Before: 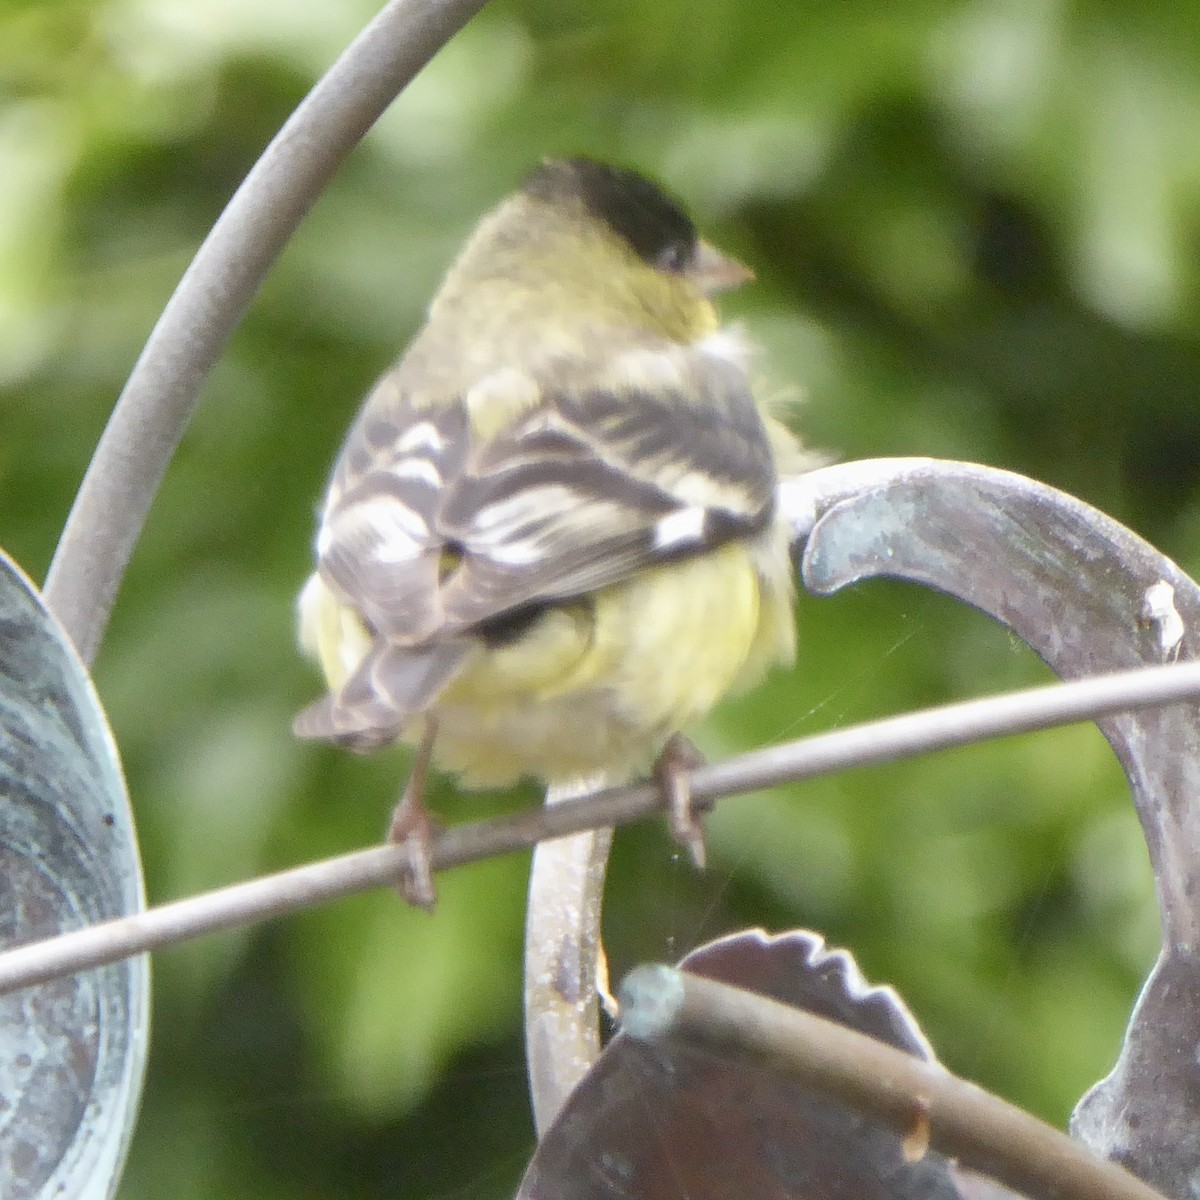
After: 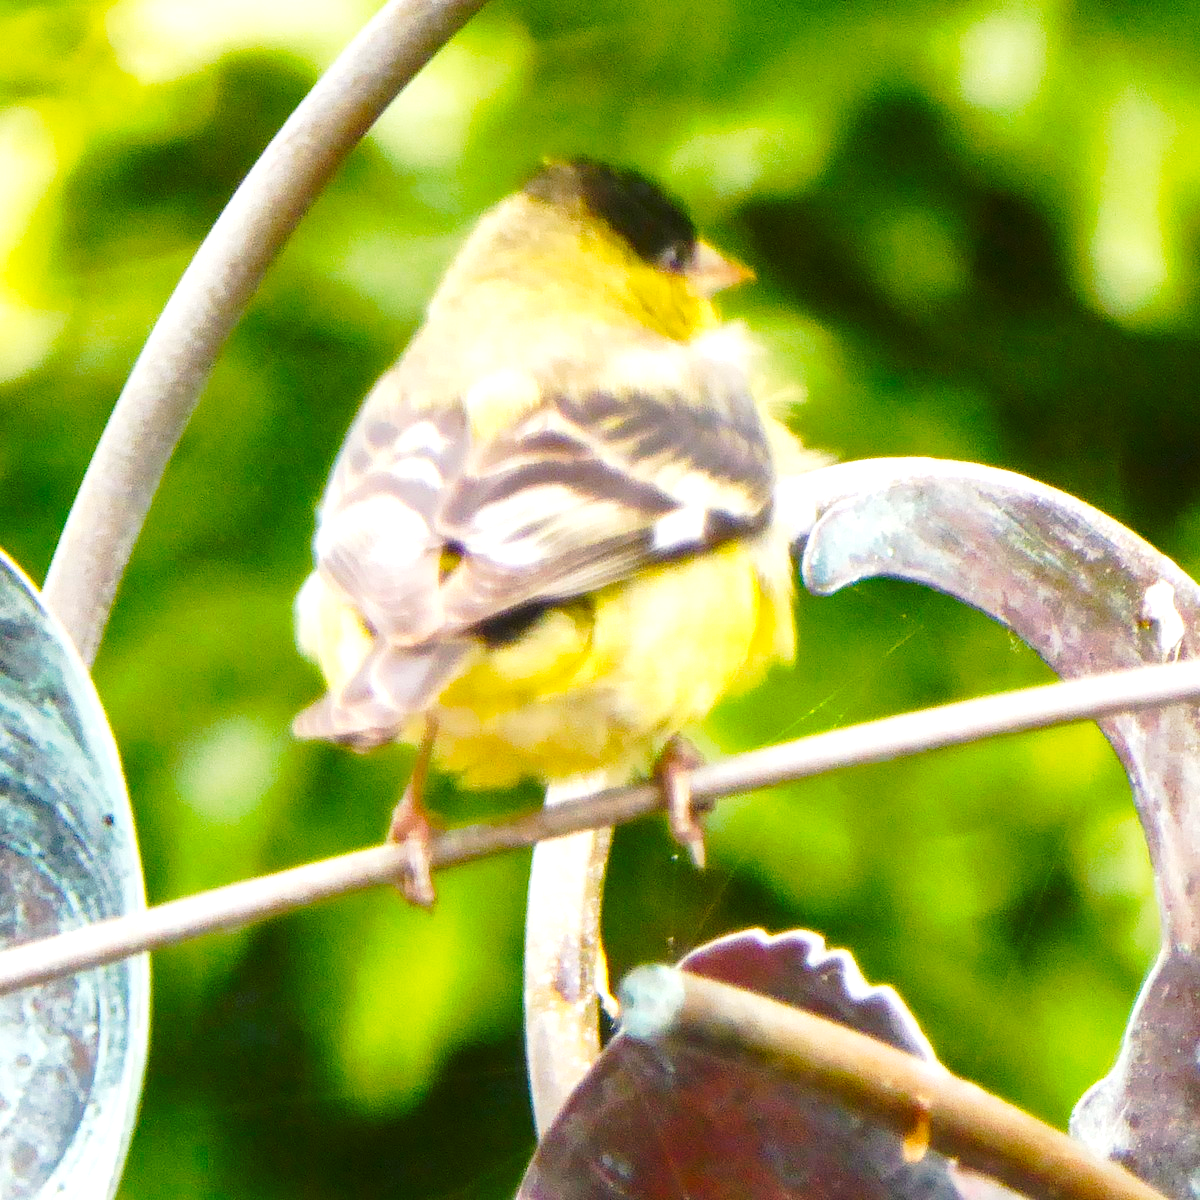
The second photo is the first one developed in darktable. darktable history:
tone curve: curves: ch0 [(0, 0) (0.234, 0.191) (0.48, 0.534) (0.608, 0.667) (0.725, 0.809) (0.864, 0.922) (1, 1)]; ch1 [(0, 0) (0.453, 0.43) (0.5, 0.5) (0.615, 0.649) (1, 1)]; ch2 [(0, 0) (0.5, 0.5) (0.586, 0.617) (1, 1)], preserve colors none
color balance rgb: highlights gain › chroma 2.998%, highlights gain › hue 78.78°, linear chroma grading › global chroma 14.951%, perceptual saturation grading › global saturation 38.782%, perceptual saturation grading › highlights -24.915%, perceptual saturation grading › mid-tones 34.677%, perceptual saturation grading › shadows 34.607%, perceptual brilliance grading › global brilliance -5.16%, perceptual brilliance grading › highlights 25.083%, perceptual brilliance grading › mid-tones 7.072%, perceptual brilliance grading › shadows -4.737%, global vibrance 25.333%
tone equalizer: on, module defaults
